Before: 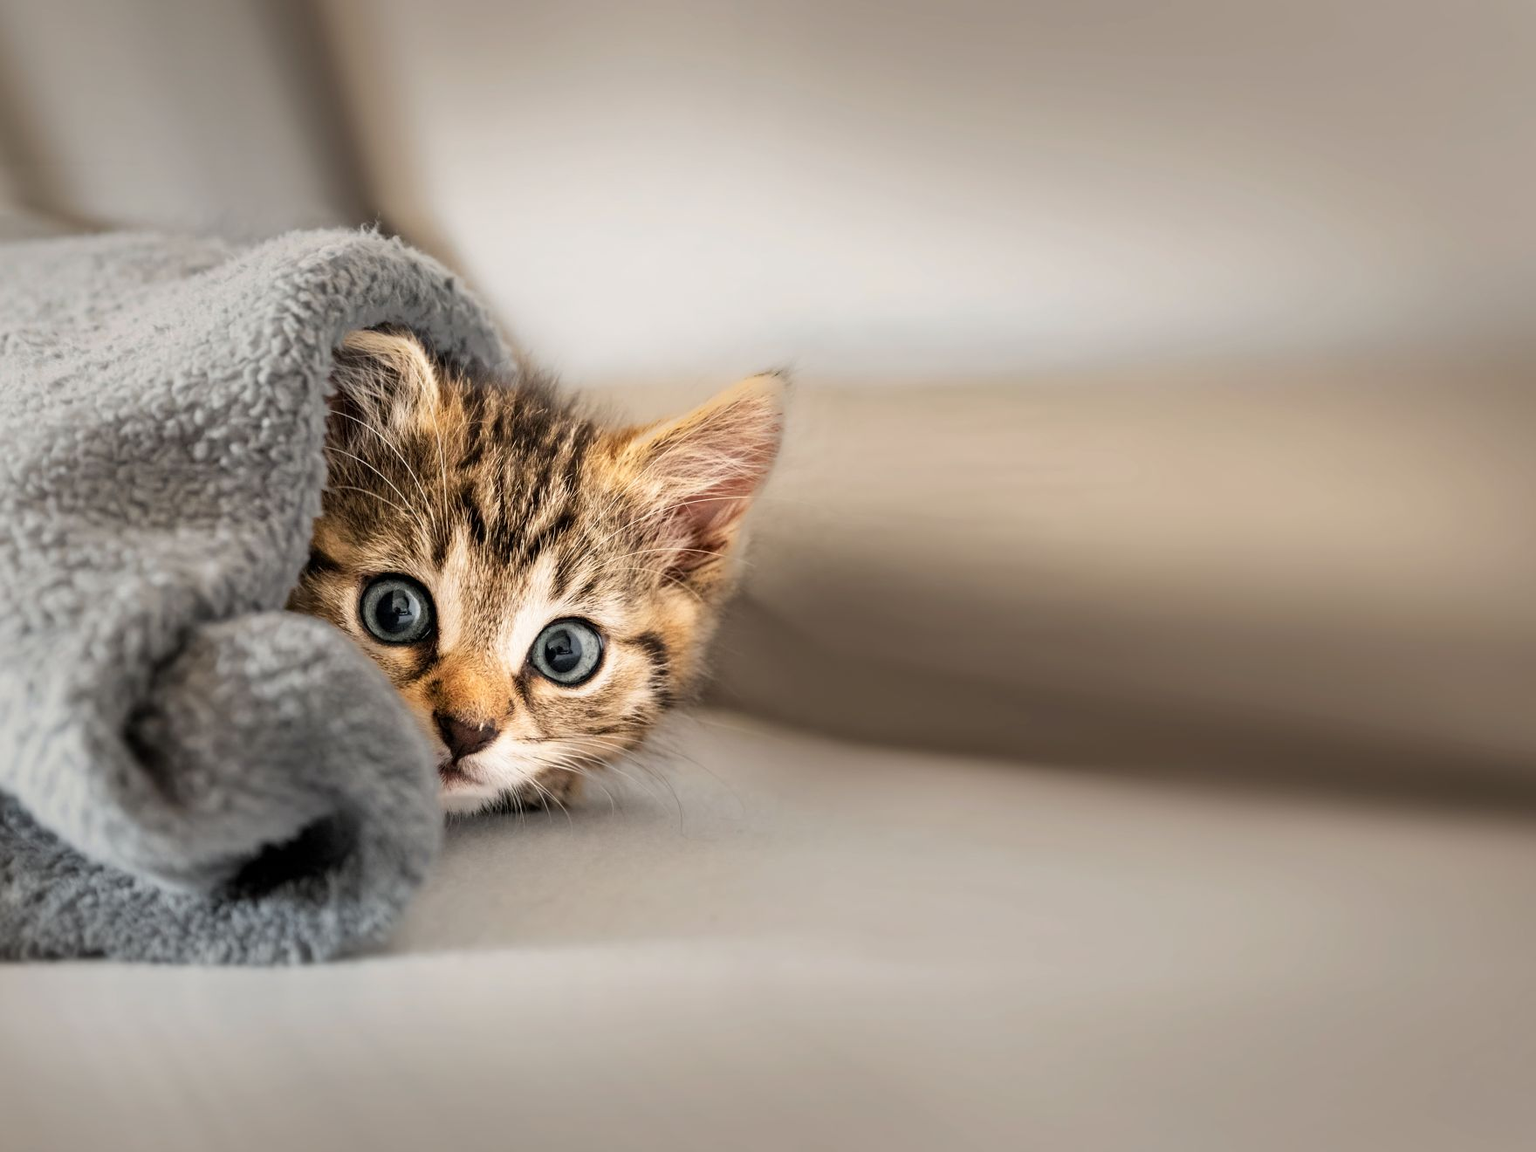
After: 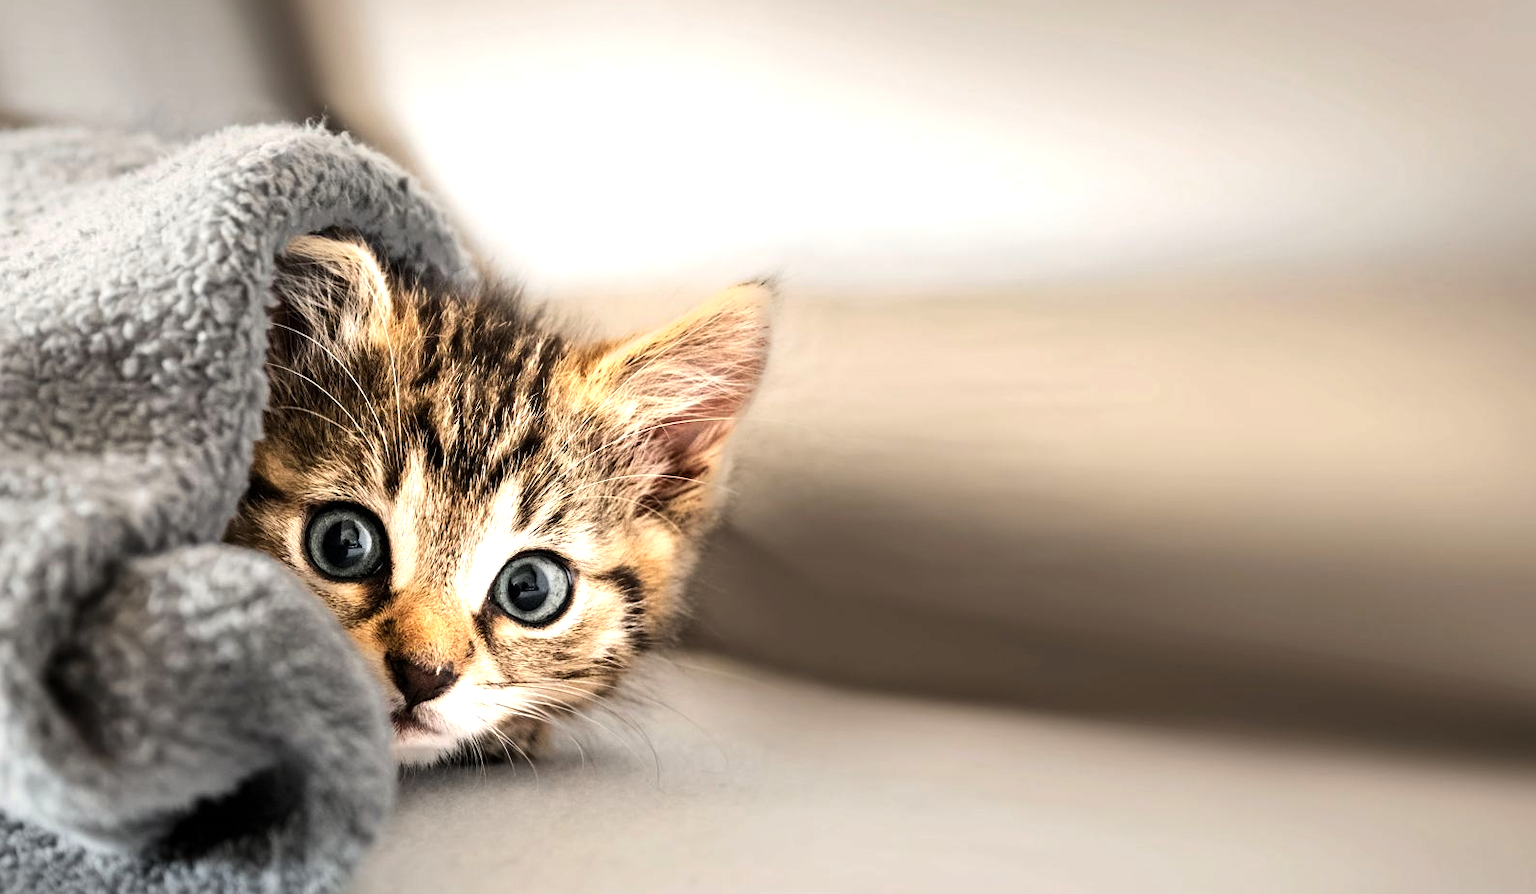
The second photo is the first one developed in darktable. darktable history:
crop: left 5.369%, top 10.118%, right 3.531%, bottom 19.063%
tone equalizer: -8 EV -0.726 EV, -7 EV -0.695 EV, -6 EV -0.625 EV, -5 EV -0.413 EV, -3 EV 0.365 EV, -2 EV 0.6 EV, -1 EV 0.687 EV, +0 EV 0.778 EV, edges refinement/feathering 500, mask exposure compensation -1.57 EV, preserve details no
